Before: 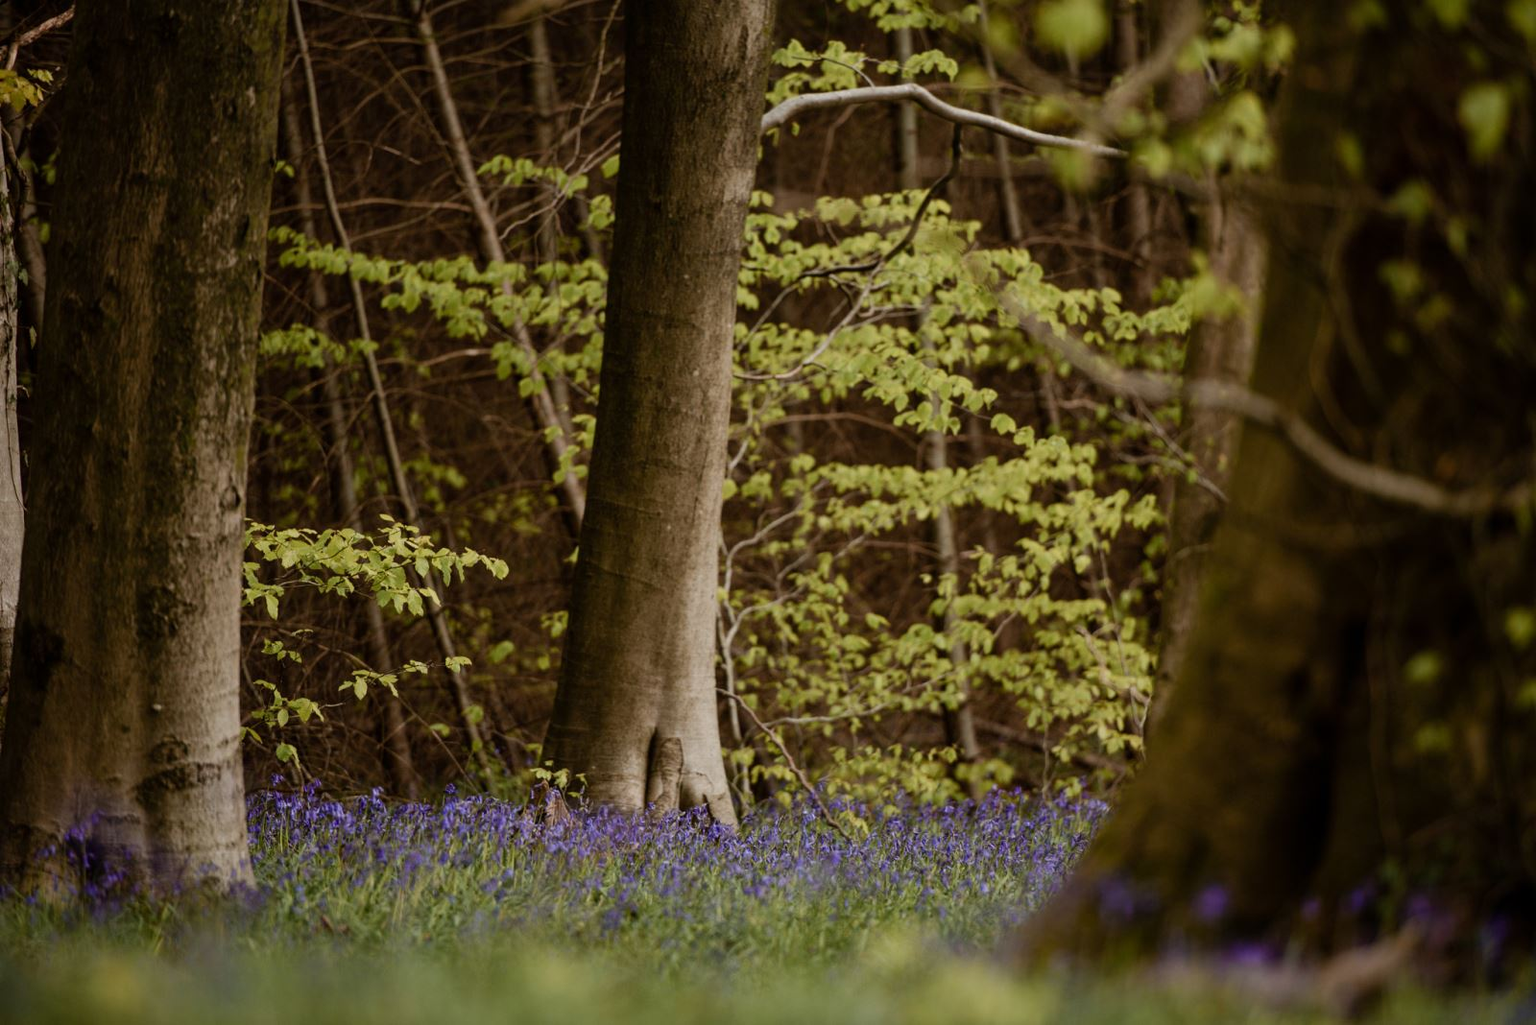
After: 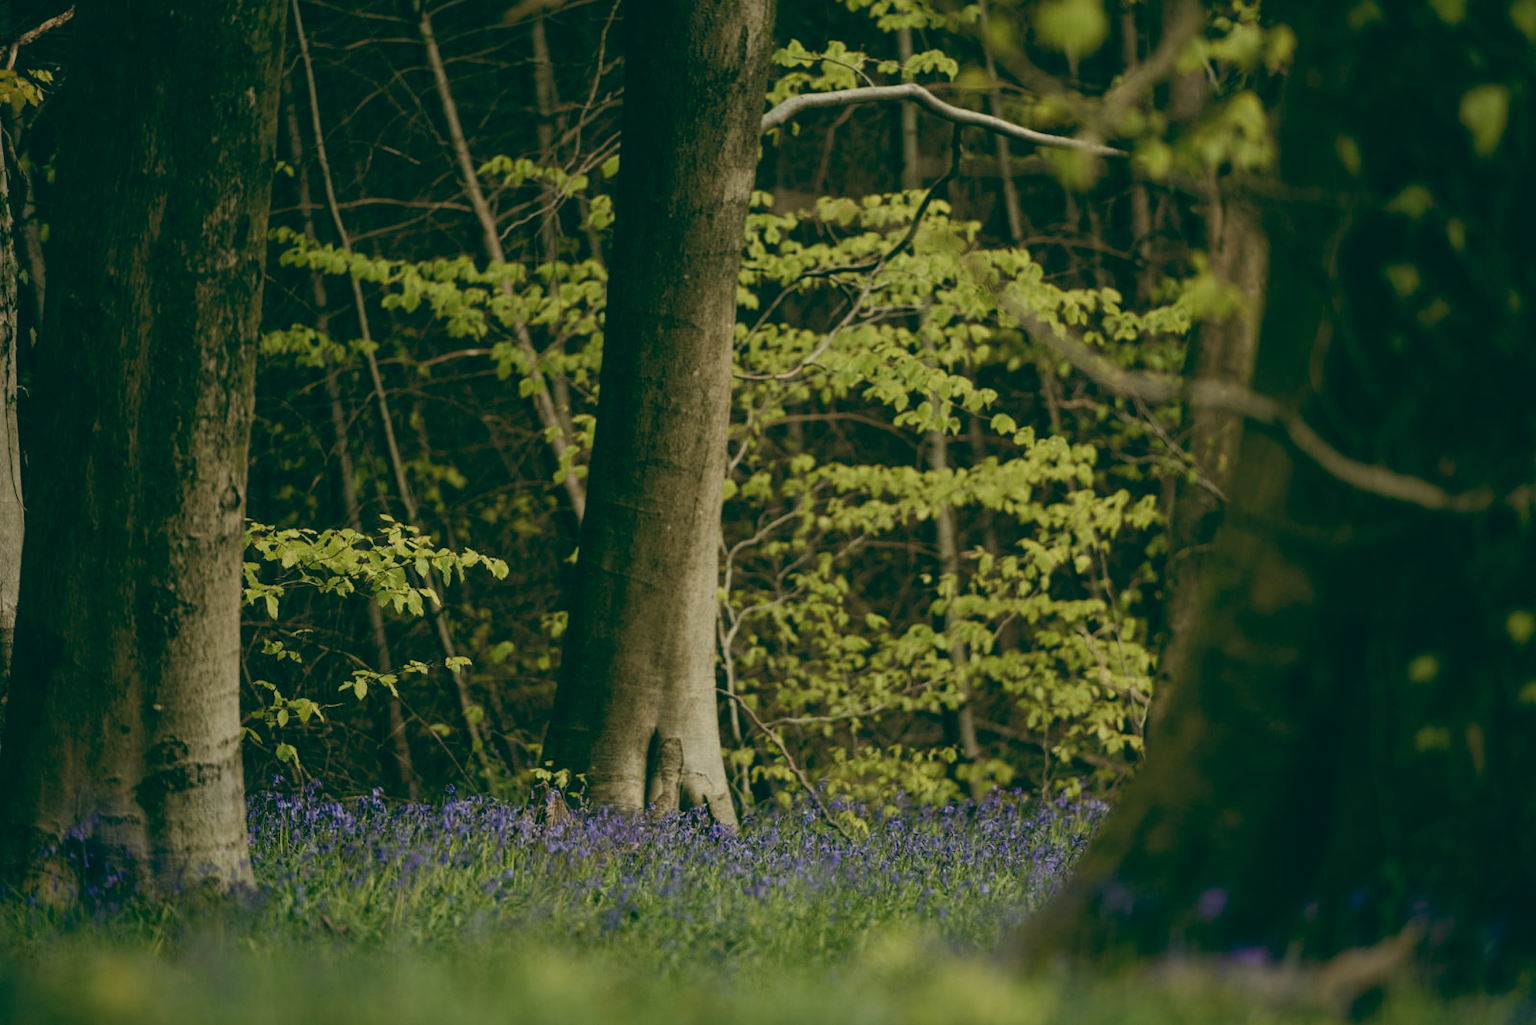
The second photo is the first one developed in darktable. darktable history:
color balance: lift [1.005, 0.99, 1.007, 1.01], gamma [1, 1.034, 1.032, 0.966], gain [0.873, 1.055, 1.067, 0.933]
bloom: on, module defaults
